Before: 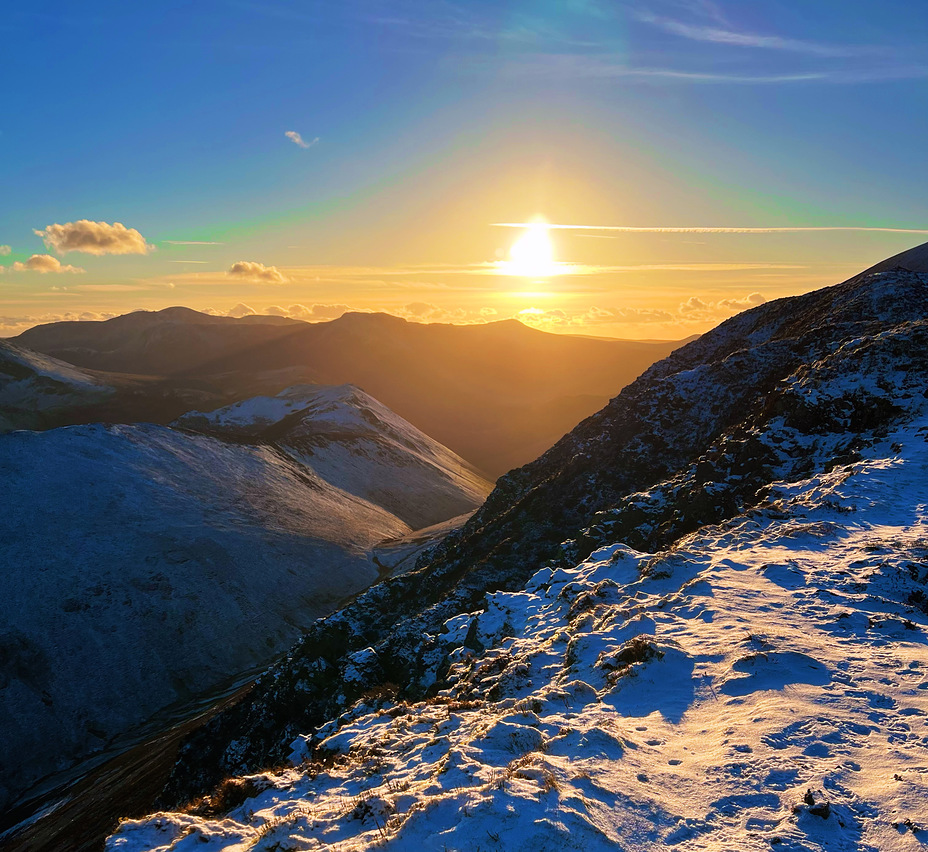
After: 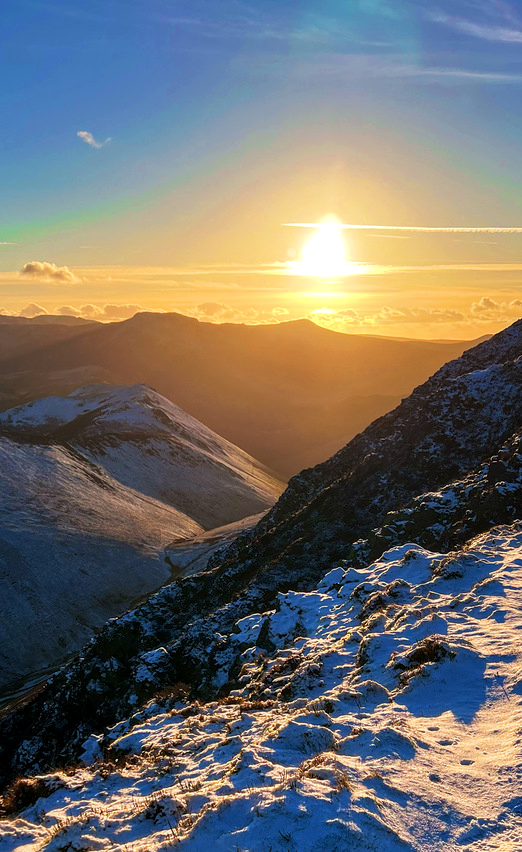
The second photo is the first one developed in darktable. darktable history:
crop and rotate: left 22.516%, right 21.234%
local contrast: on, module defaults
